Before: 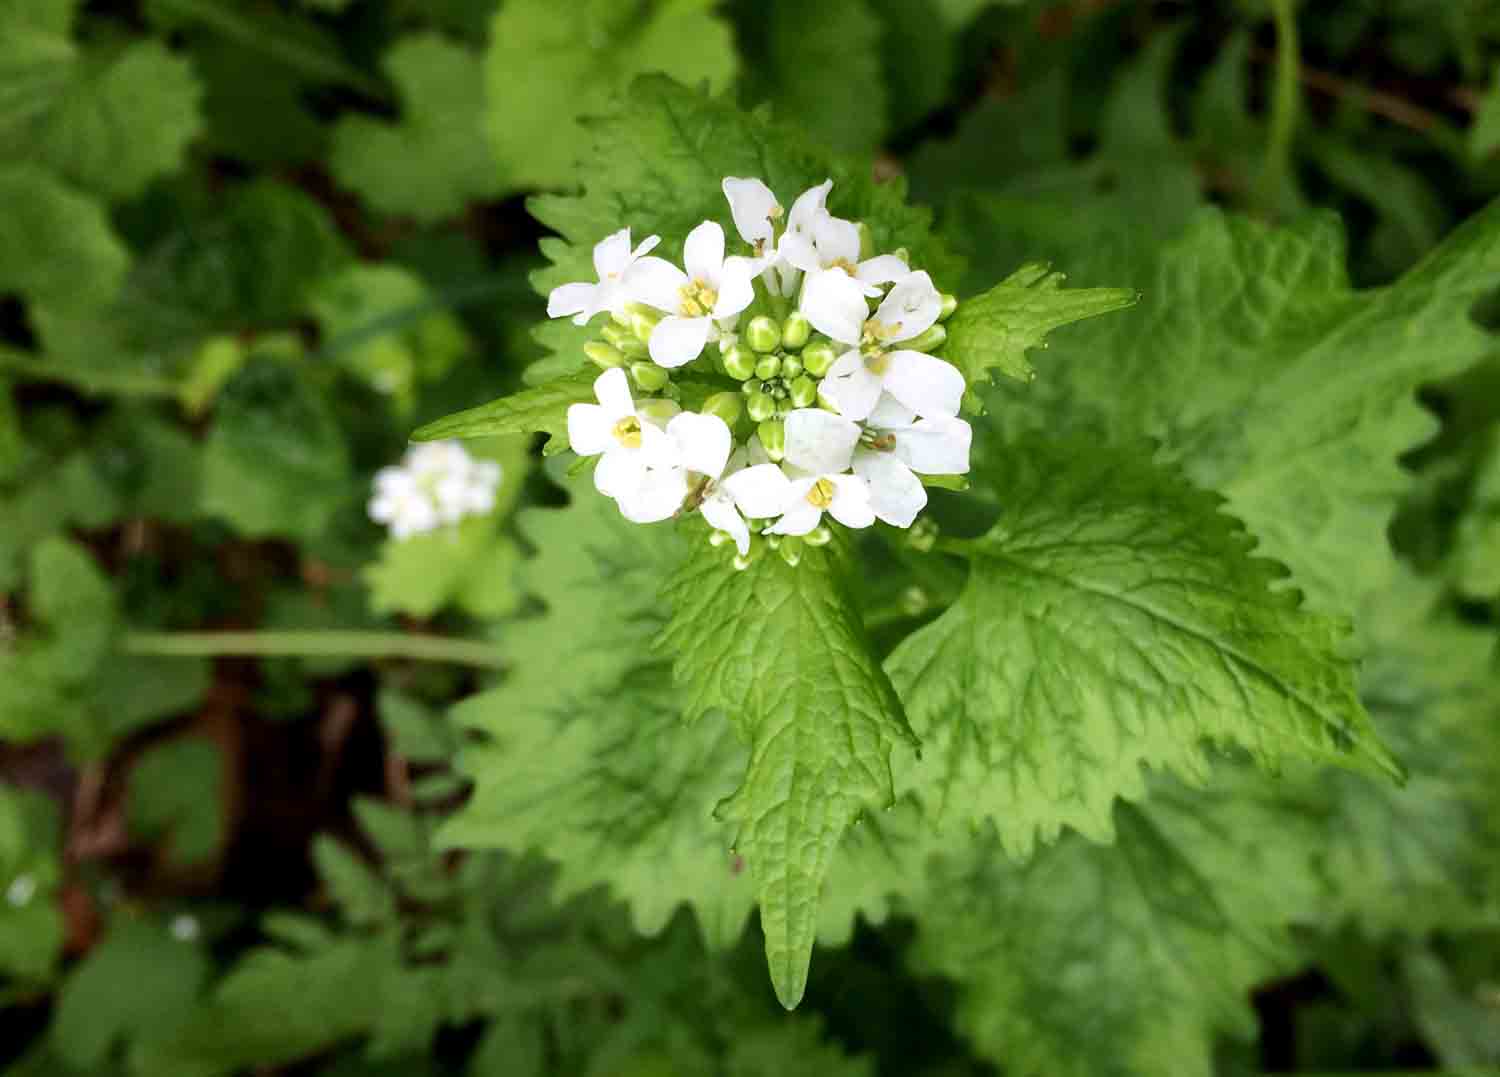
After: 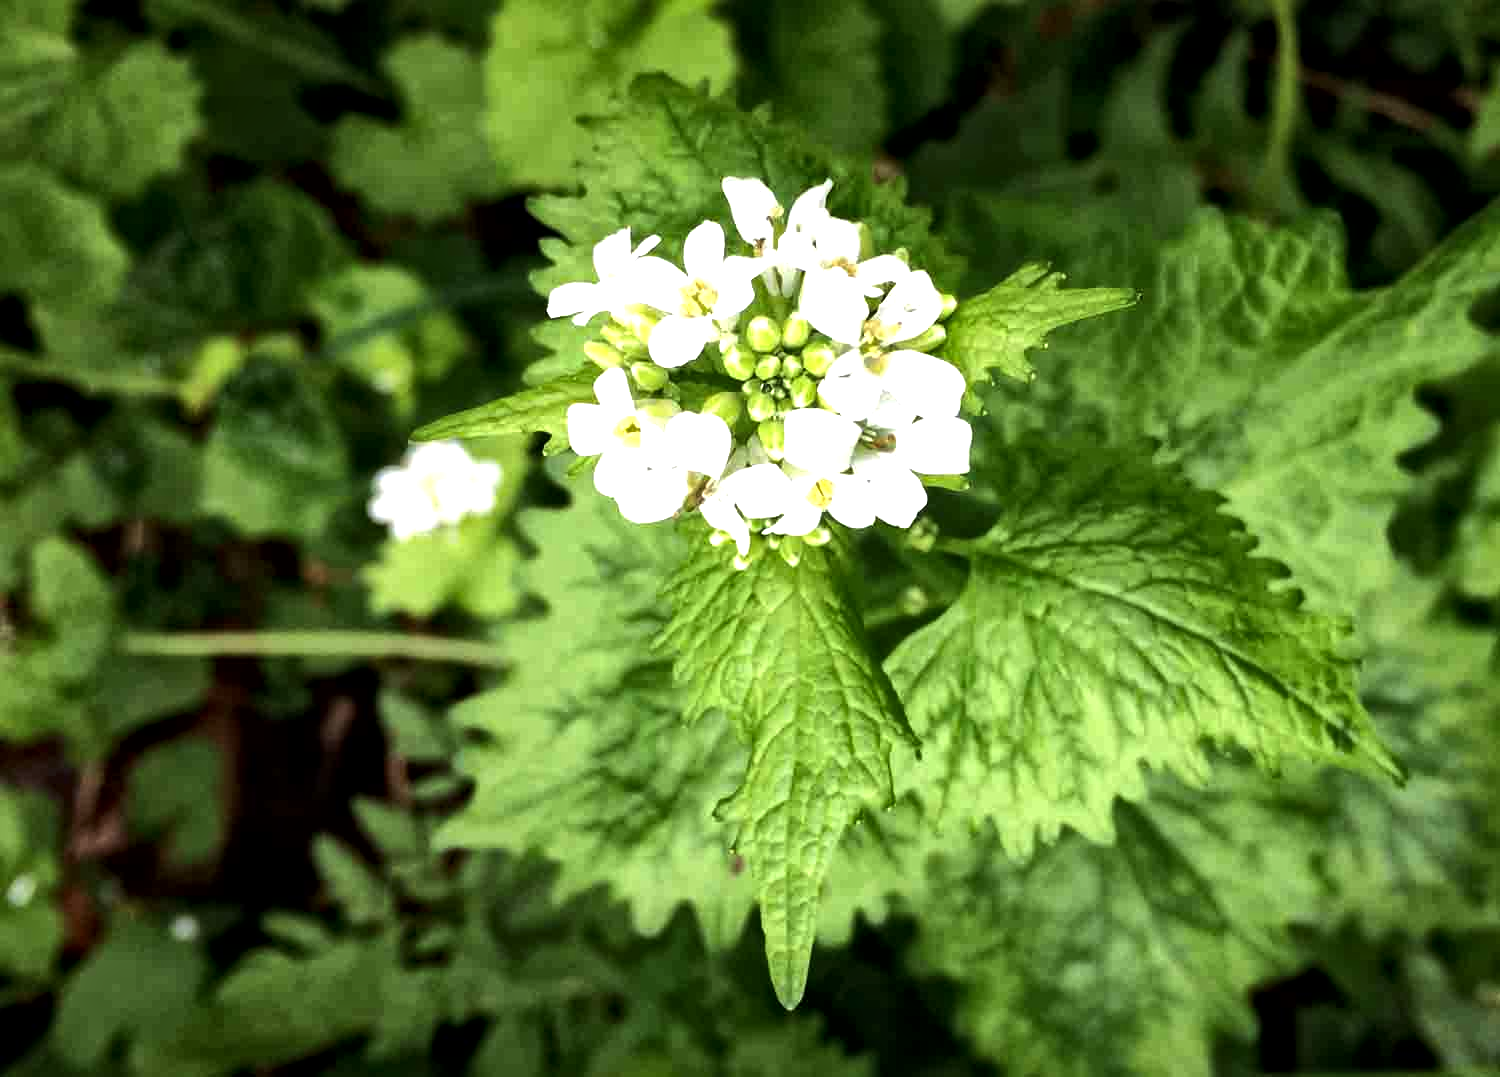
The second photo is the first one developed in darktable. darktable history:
tone equalizer: -8 EV -0.75 EV, -7 EV -0.7 EV, -6 EV -0.6 EV, -5 EV -0.4 EV, -3 EV 0.4 EV, -2 EV 0.6 EV, -1 EV 0.7 EV, +0 EV 0.75 EV, edges refinement/feathering 500, mask exposure compensation -1.57 EV, preserve details no
local contrast: mode bilateral grid, contrast 20, coarseness 20, detail 150%, midtone range 0.2
shadows and highlights: shadows 12, white point adjustment 1.2, highlights -0.36, soften with gaussian
